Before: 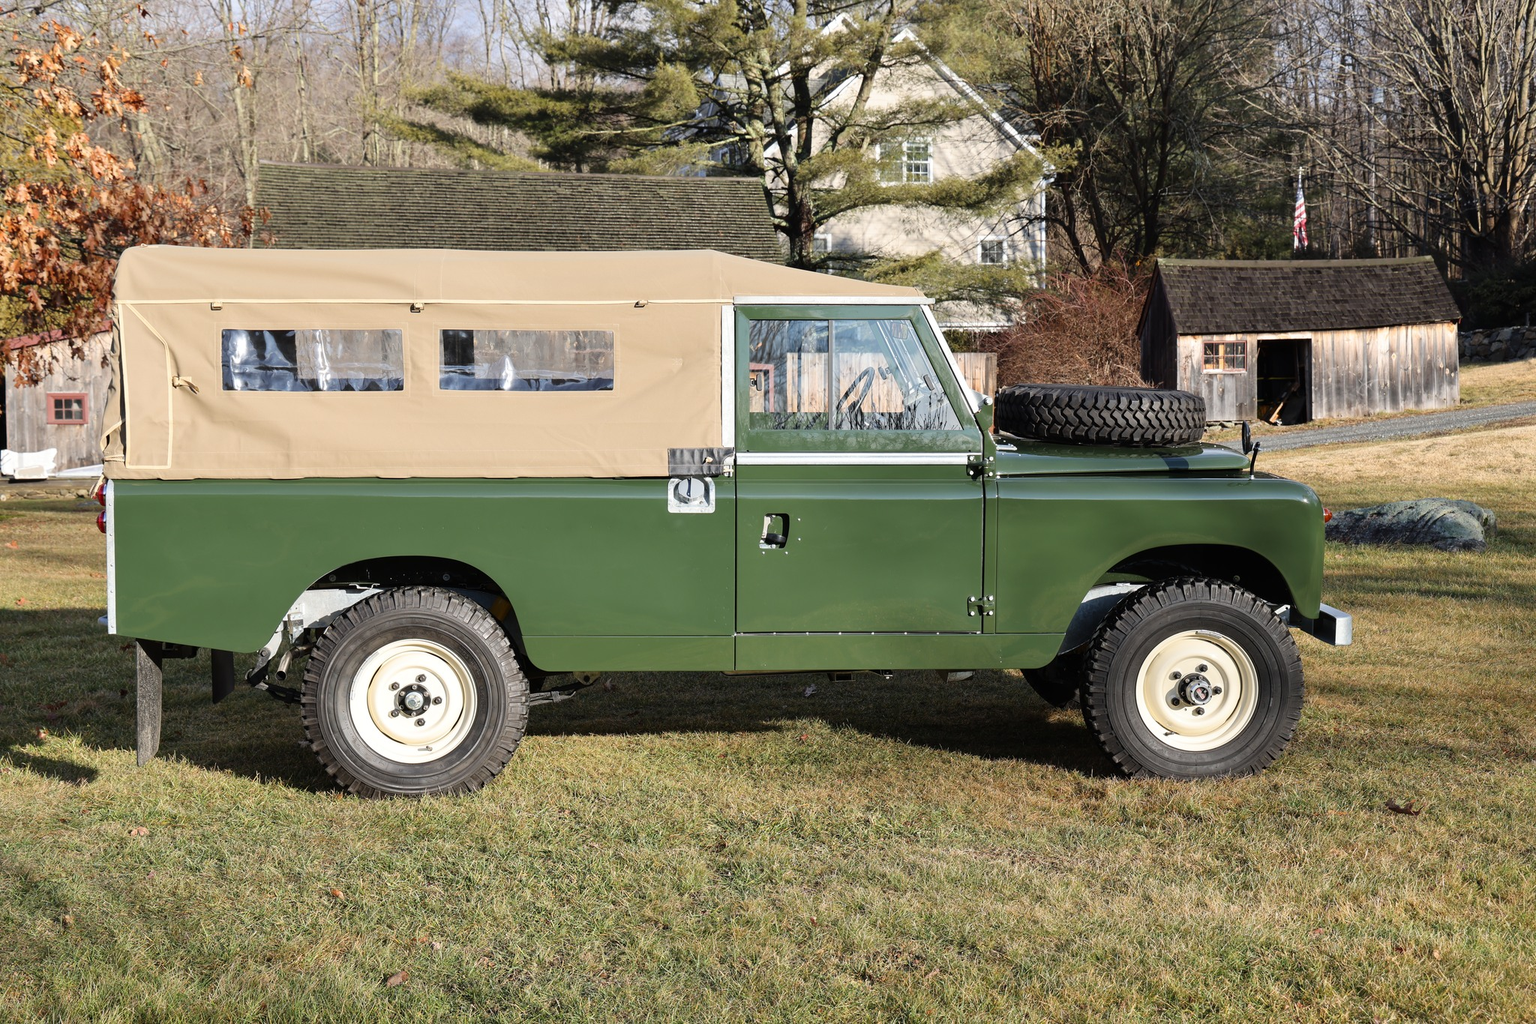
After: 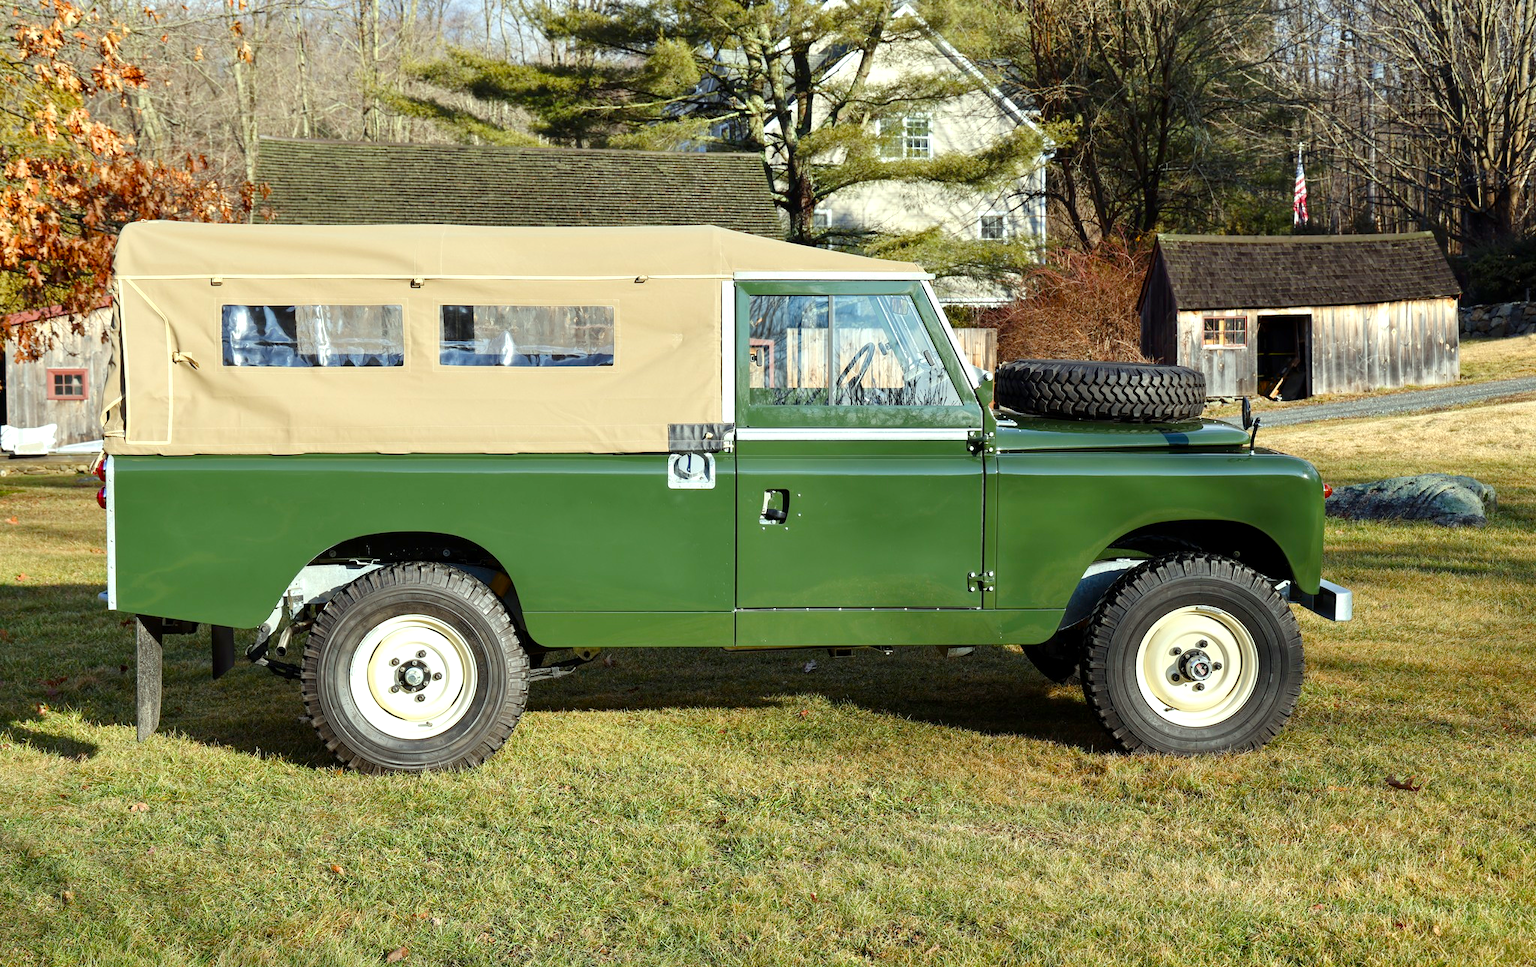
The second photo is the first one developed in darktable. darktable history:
local contrast: highlights 100%, shadows 100%, detail 120%, midtone range 0.2
color correction: highlights a* -8, highlights b* 3.1
exposure: exposure 0.236 EV, compensate highlight preservation false
contrast brightness saturation: saturation 0.18
color balance rgb: perceptual saturation grading › global saturation 20%, perceptual saturation grading › highlights -25%, perceptual saturation grading › shadows 25%
crop and rotate: top 2.479%, bottom 3.018%
